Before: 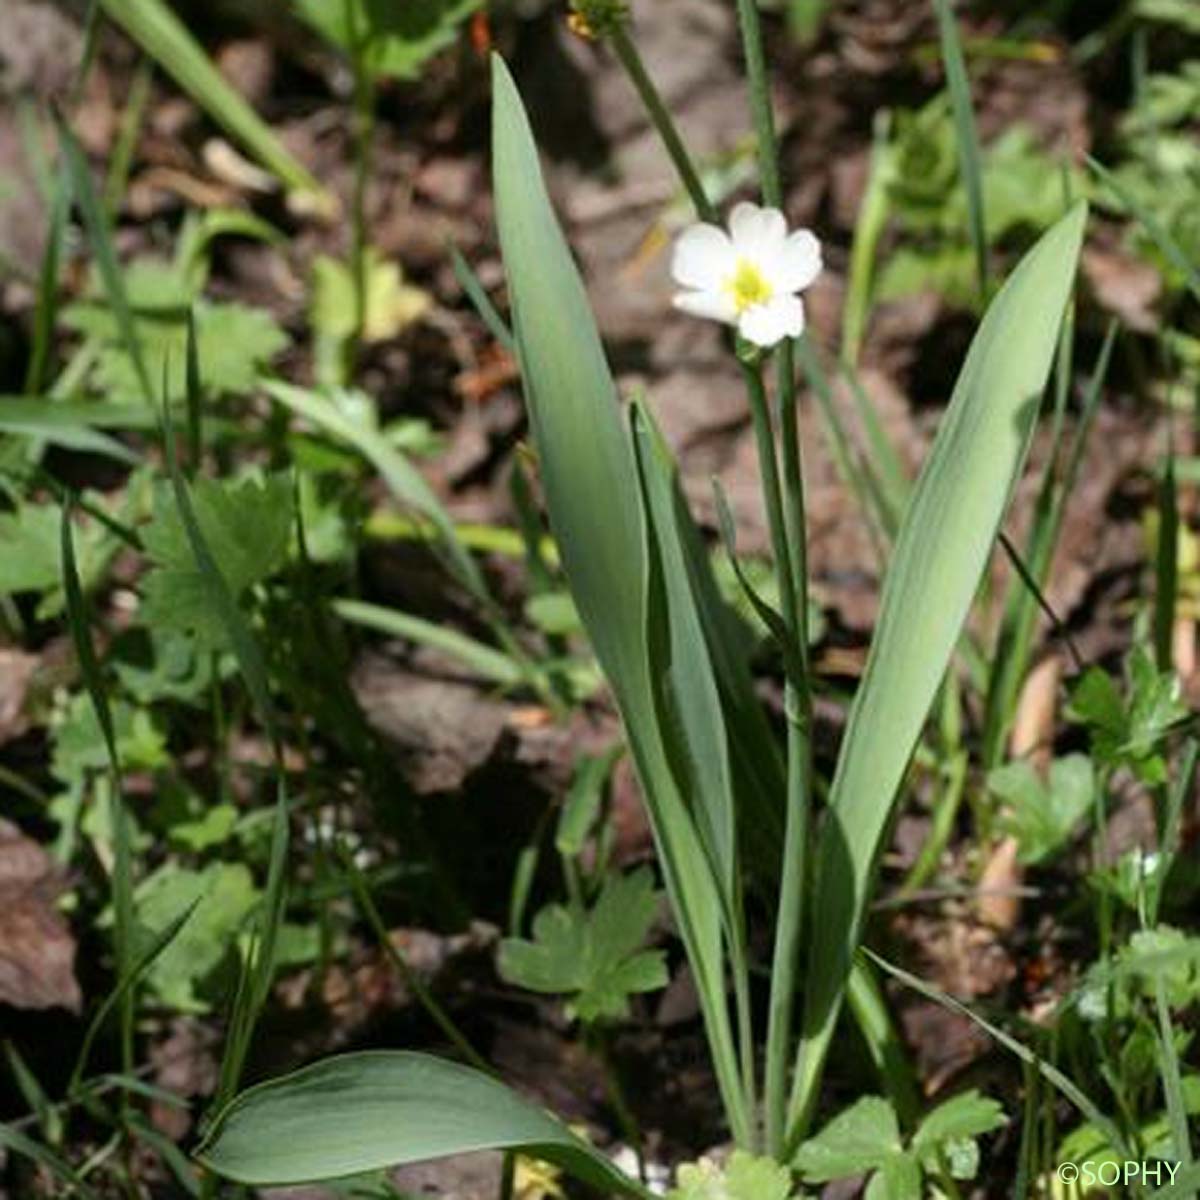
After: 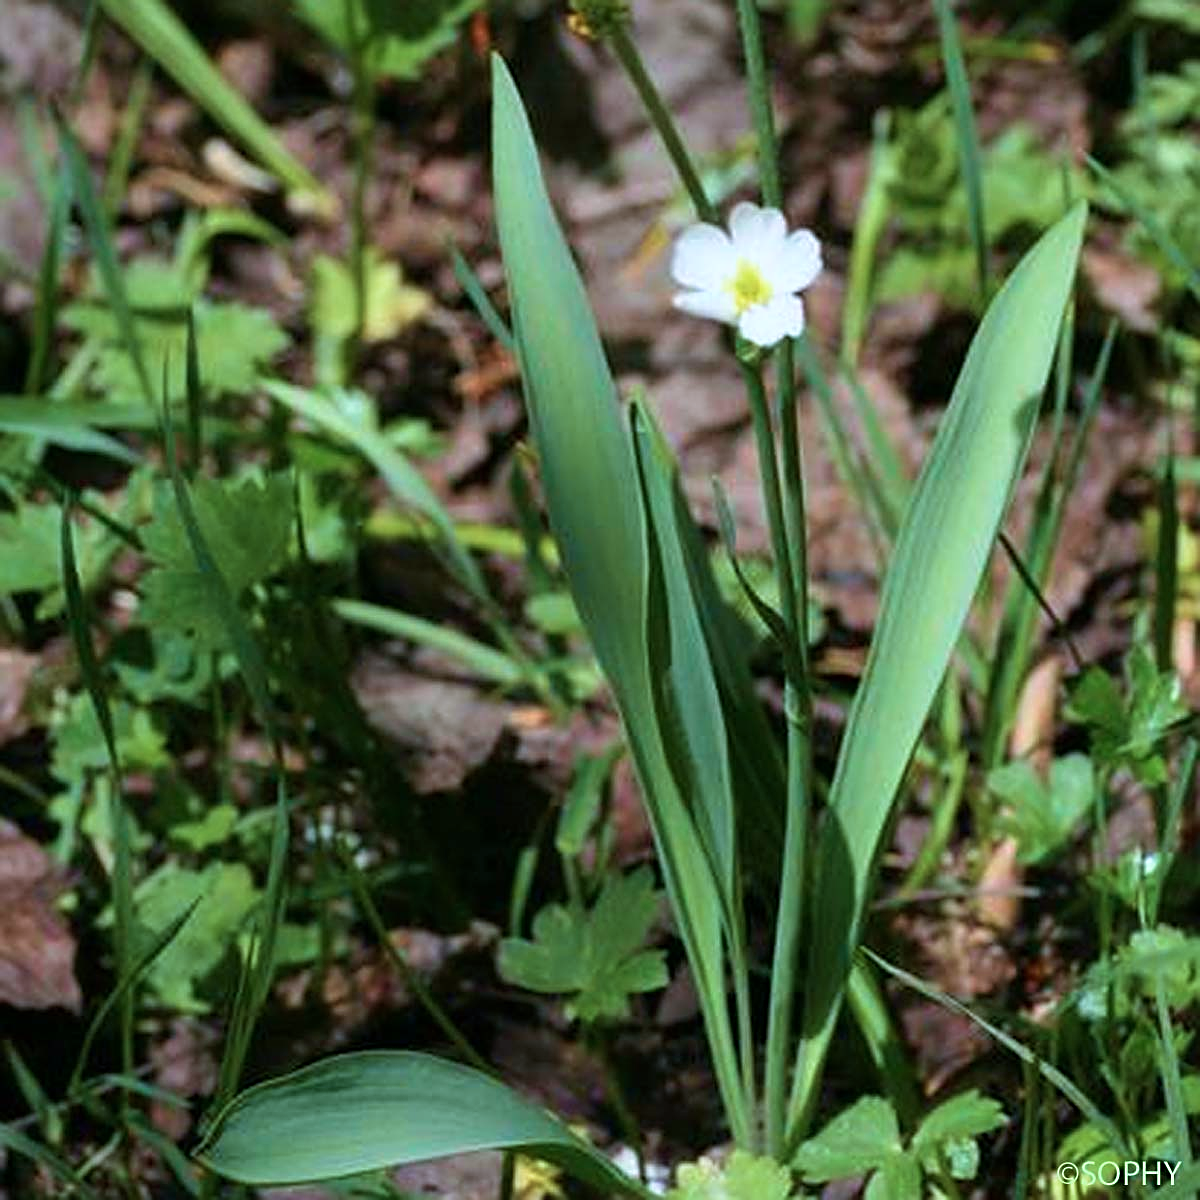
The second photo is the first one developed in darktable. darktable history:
color calibration: x 0.372, y 0.386, temperature 4285.21 K
sharpen: on, module defaults
velvia: strength 40.09%
exposure: exposure -0.073 EV, compensate highlight preservation false
